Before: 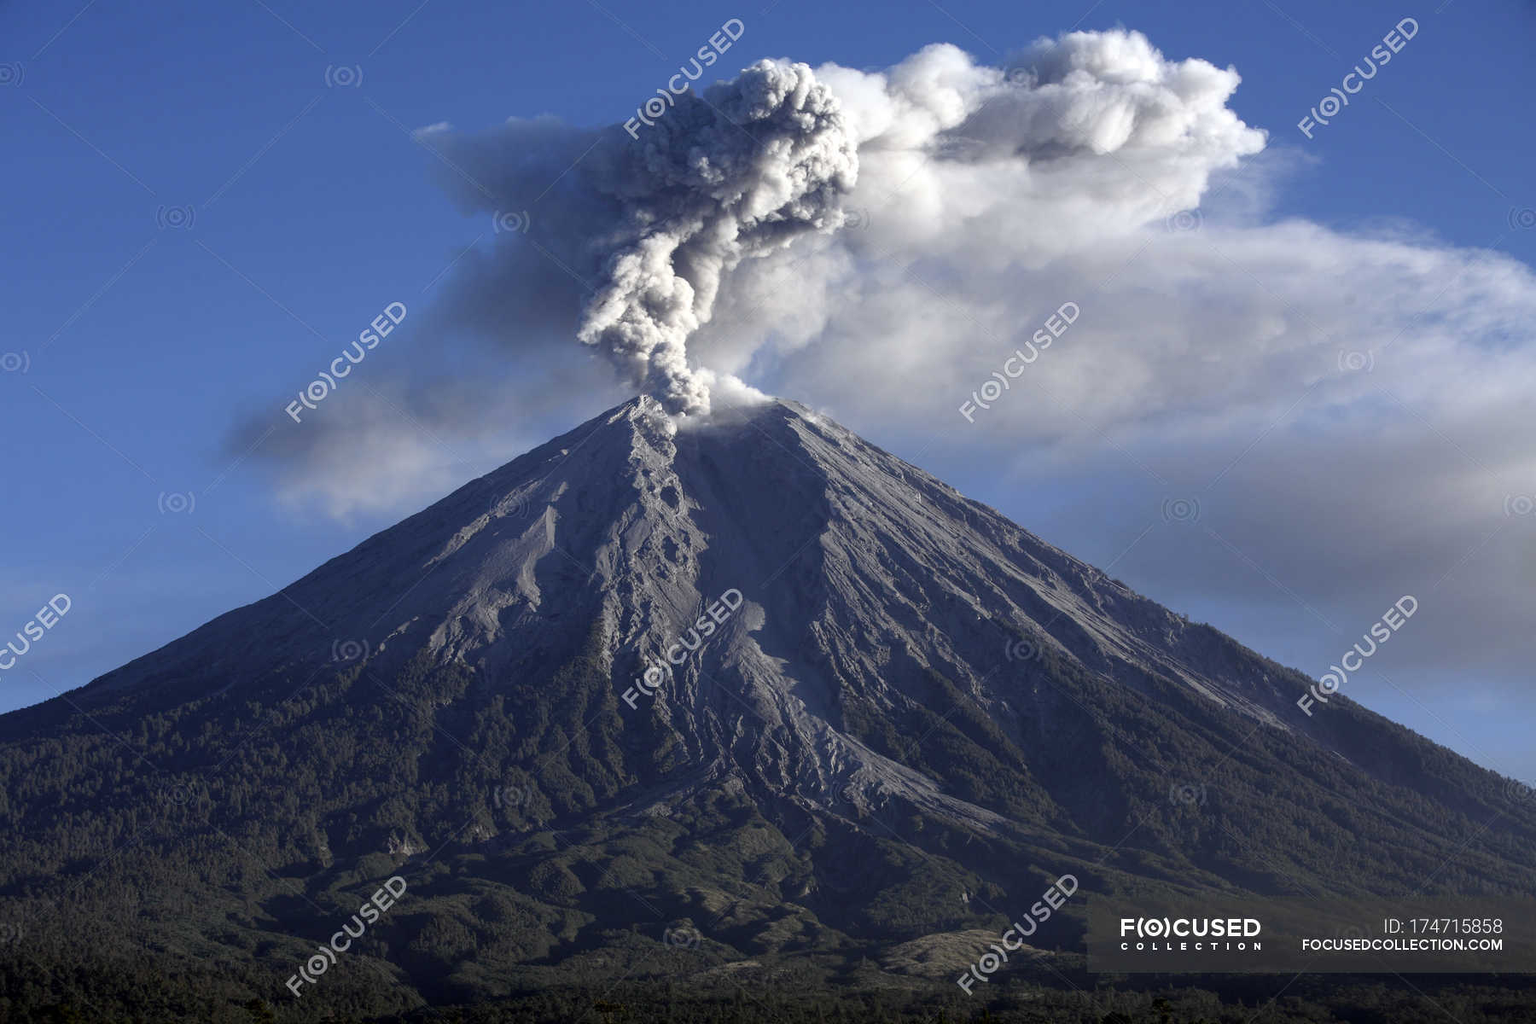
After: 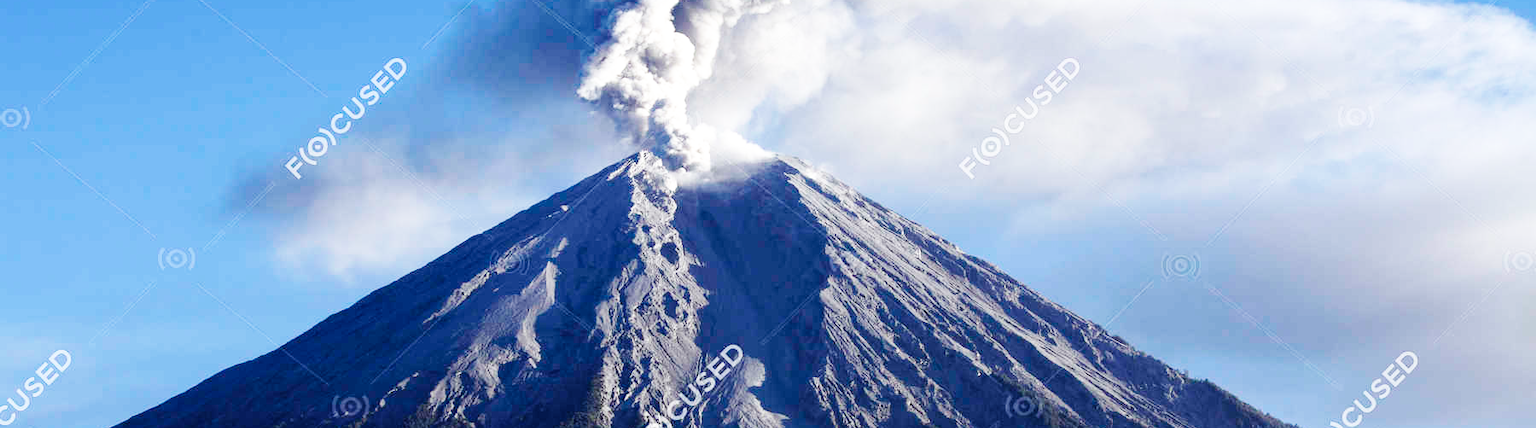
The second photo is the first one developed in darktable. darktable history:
crop and rotate: top 23.84%, bottom 34.294%
base curve: curves: ch0 [(0, 0.003) (0.001, 0.002) (0.006, 0.004) (0.02, 0.022) (0.048, 0.086) (0.094, 0.234) (0.162, 0.431) (0.258, 0.629) (0.385, 0.8) (0.548, 0.918) (0.751, 0.988) (1, 1)], preserve colors none
